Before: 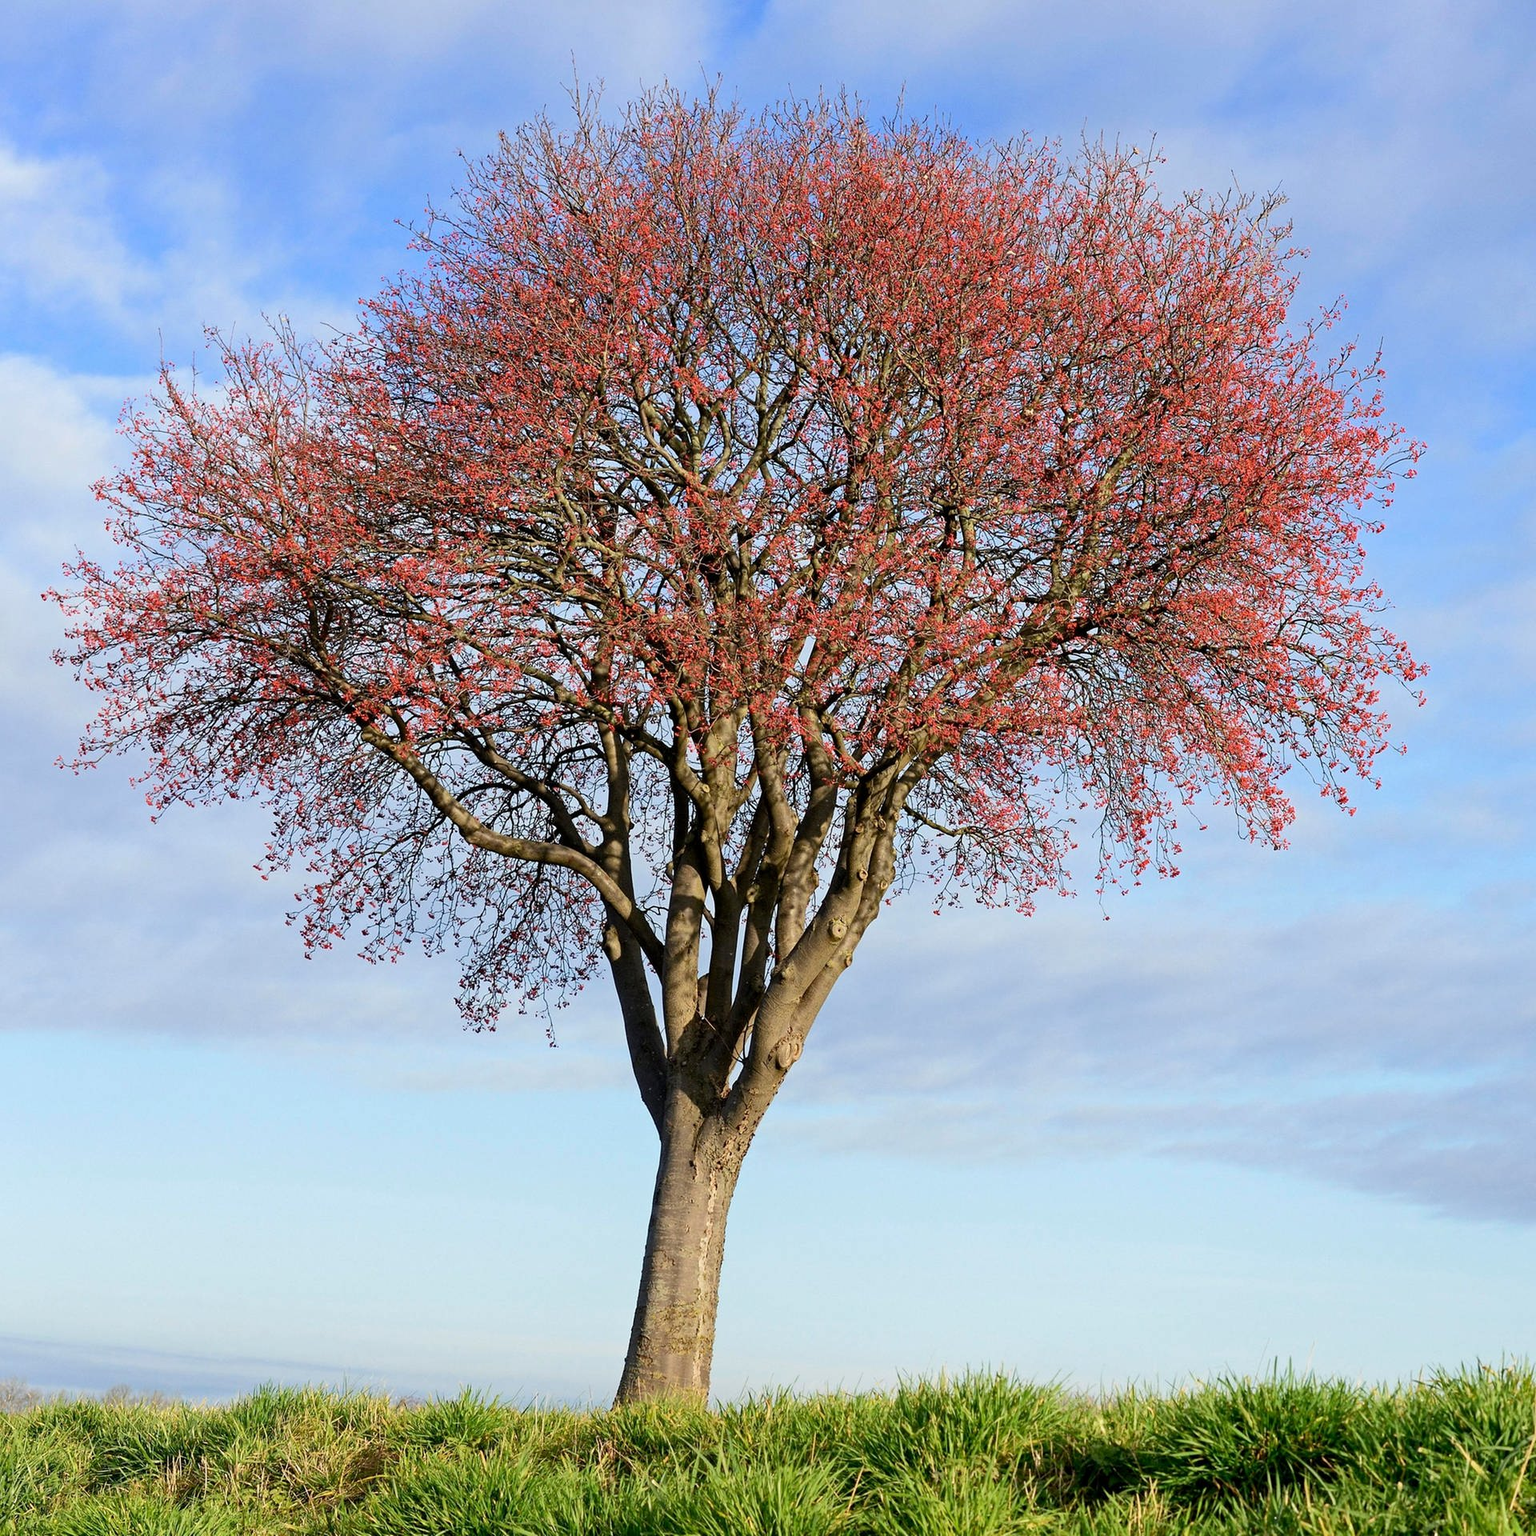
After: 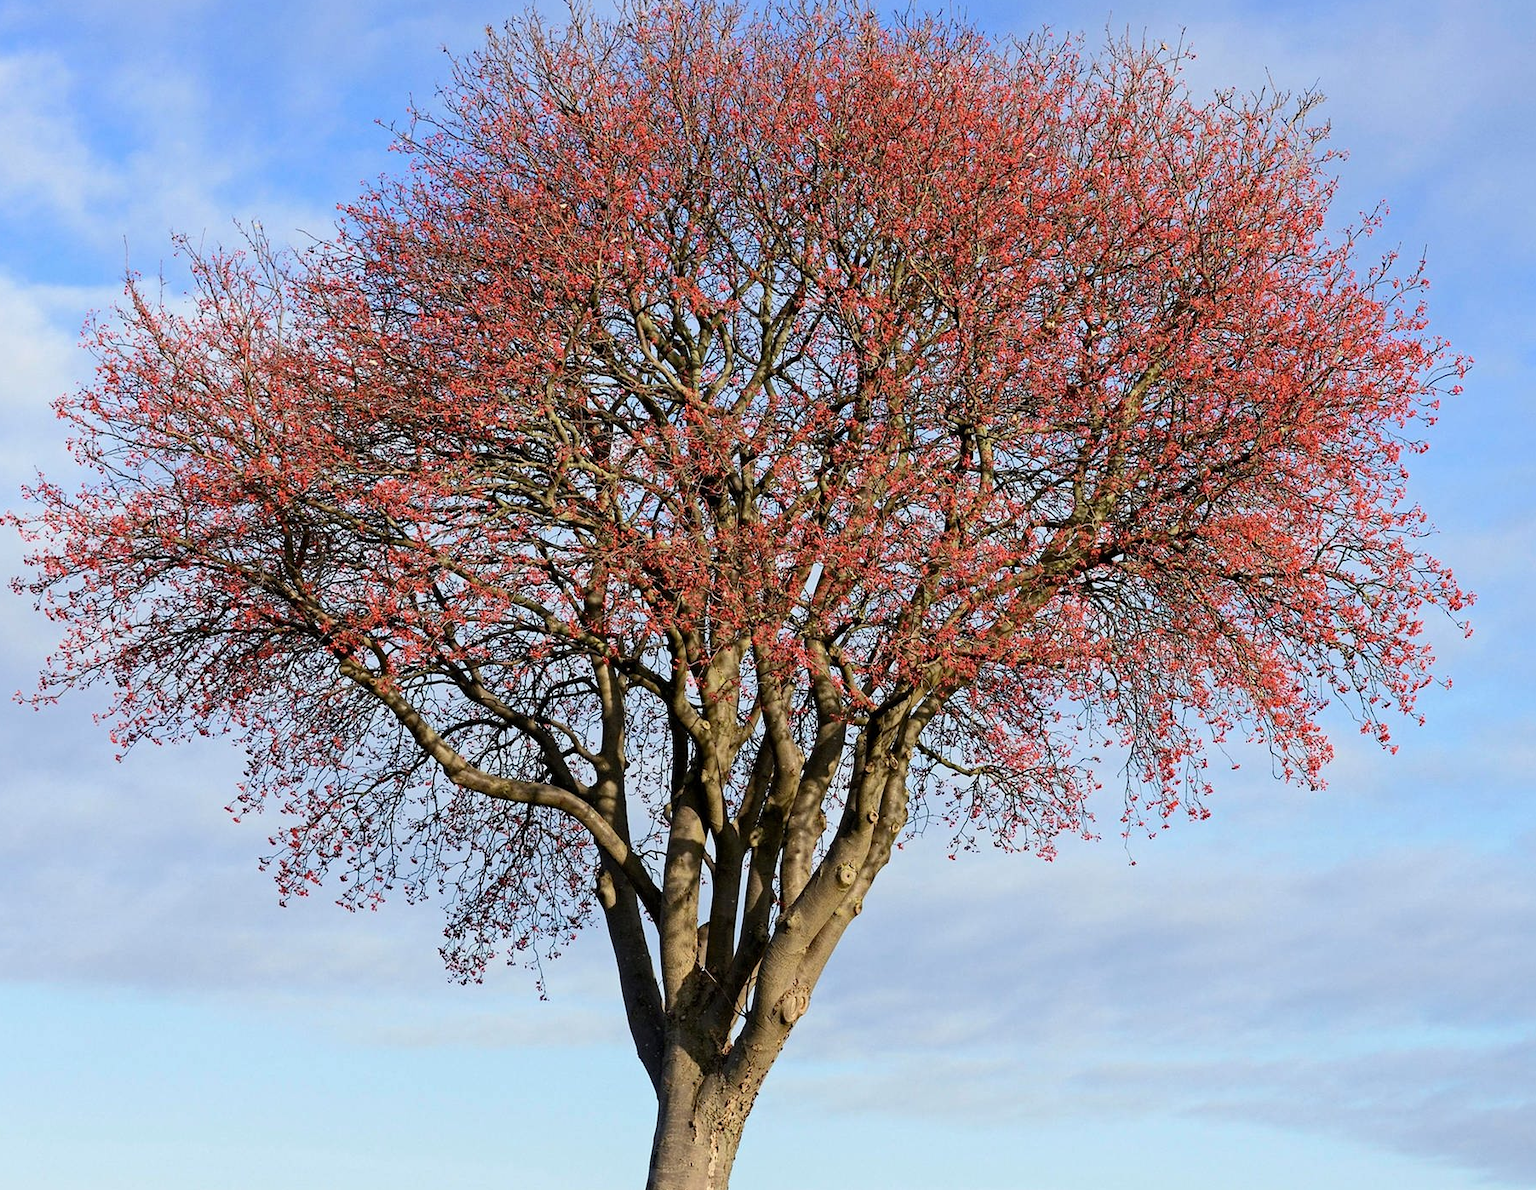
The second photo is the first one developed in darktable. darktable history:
crop: left 2.802%, top 6.985%, right 3.211%, bottom 20.178%
